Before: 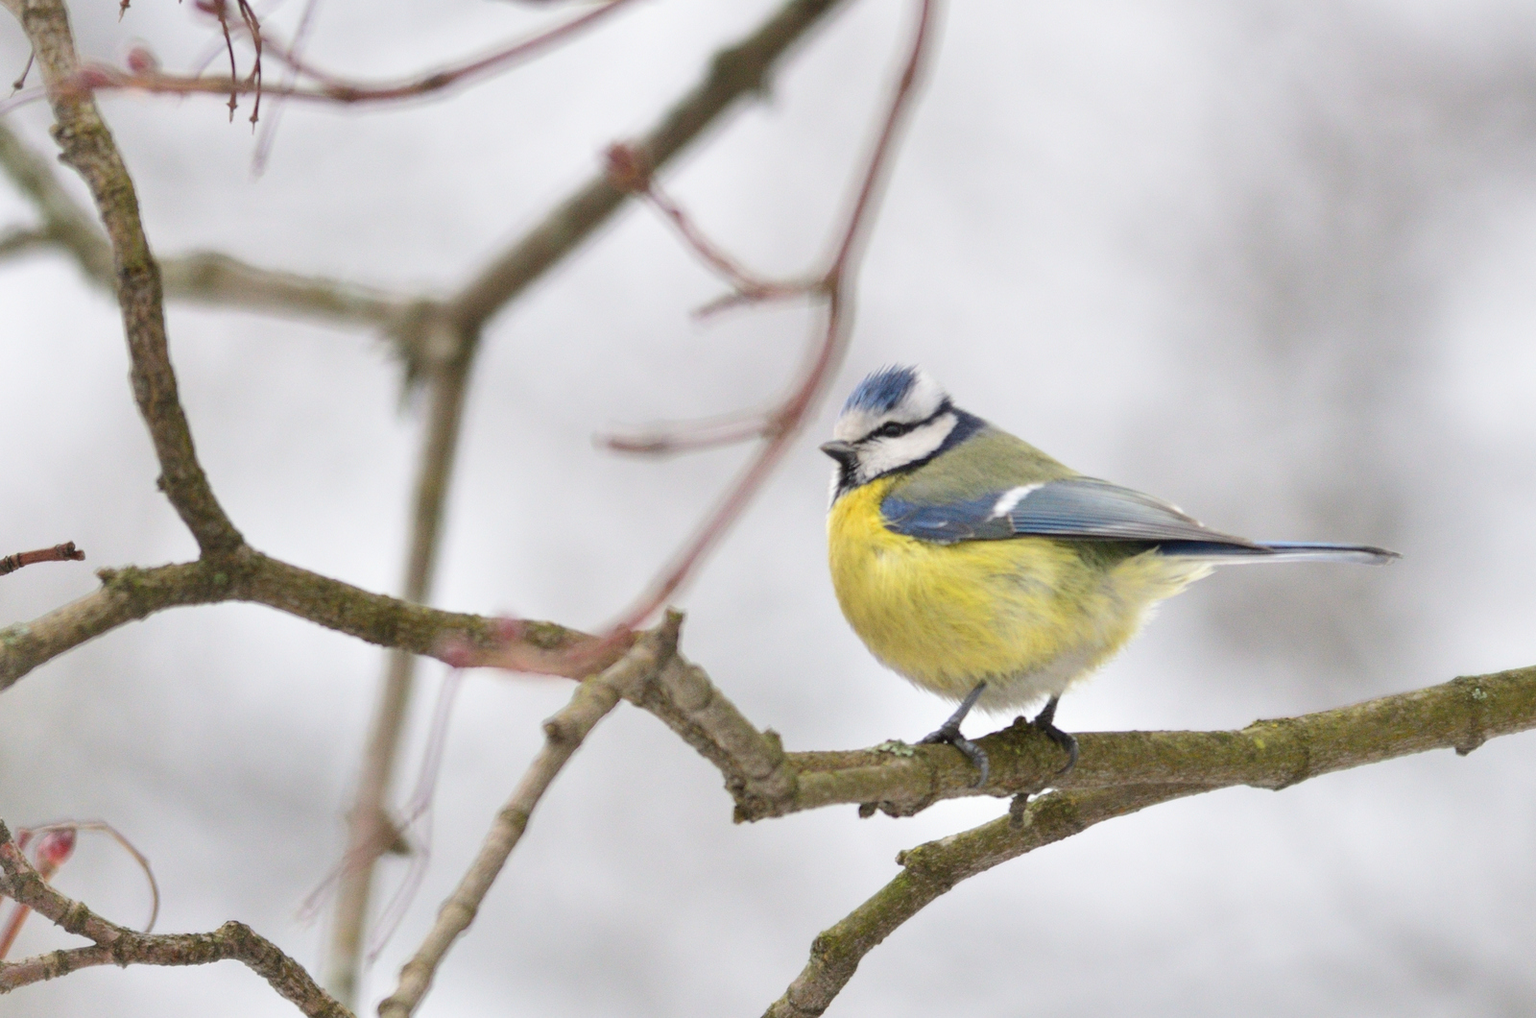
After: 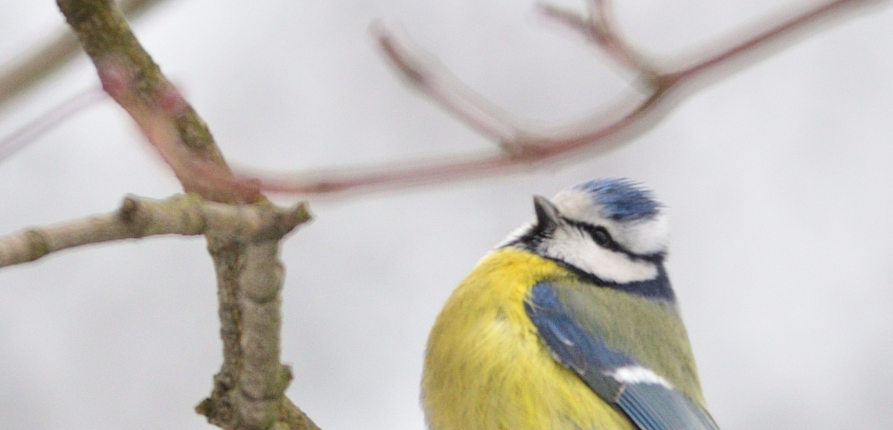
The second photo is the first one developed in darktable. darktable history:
crop and rotate: angle -44.99°, top 16.14%, right 0.933%, bottom 11.715%
